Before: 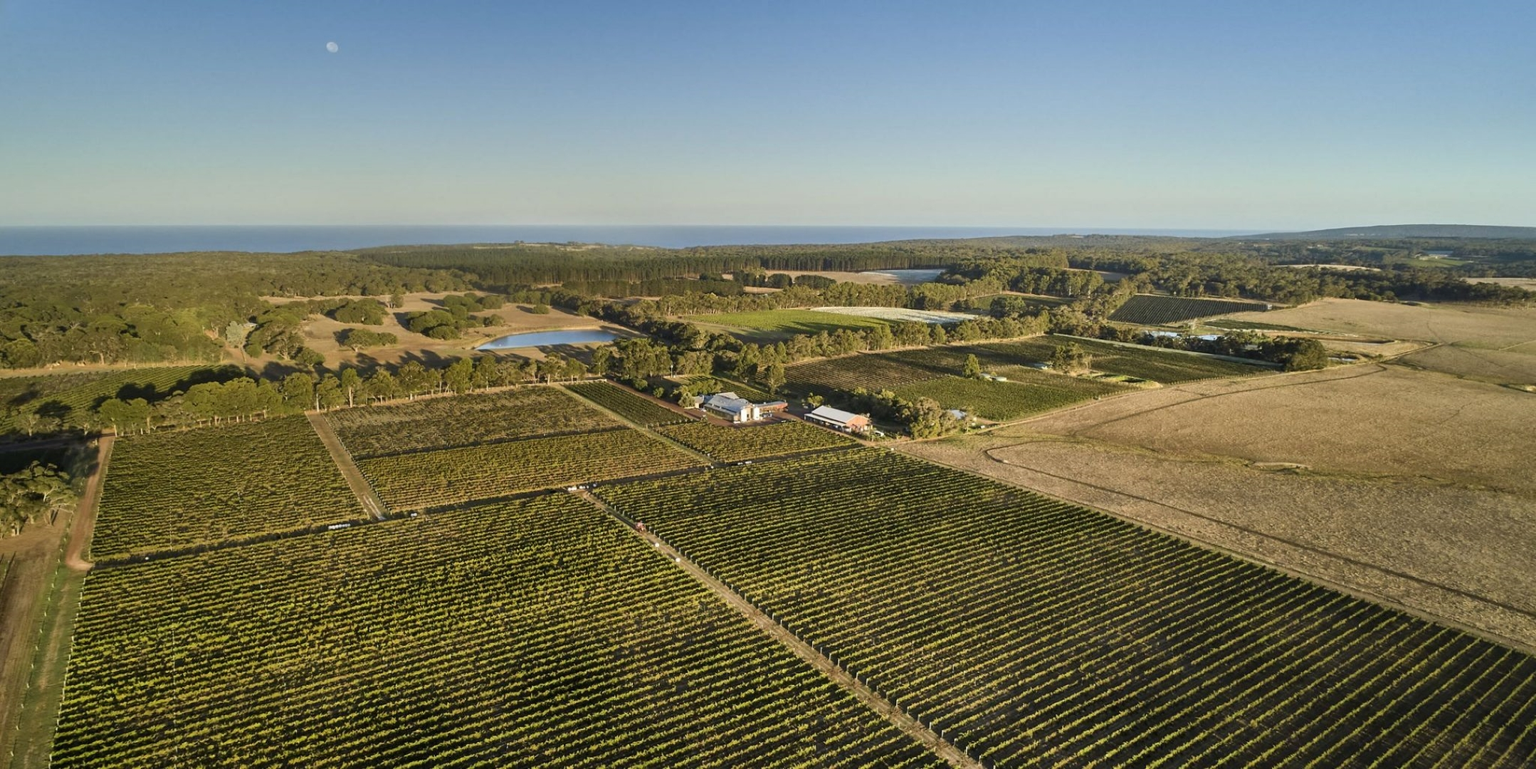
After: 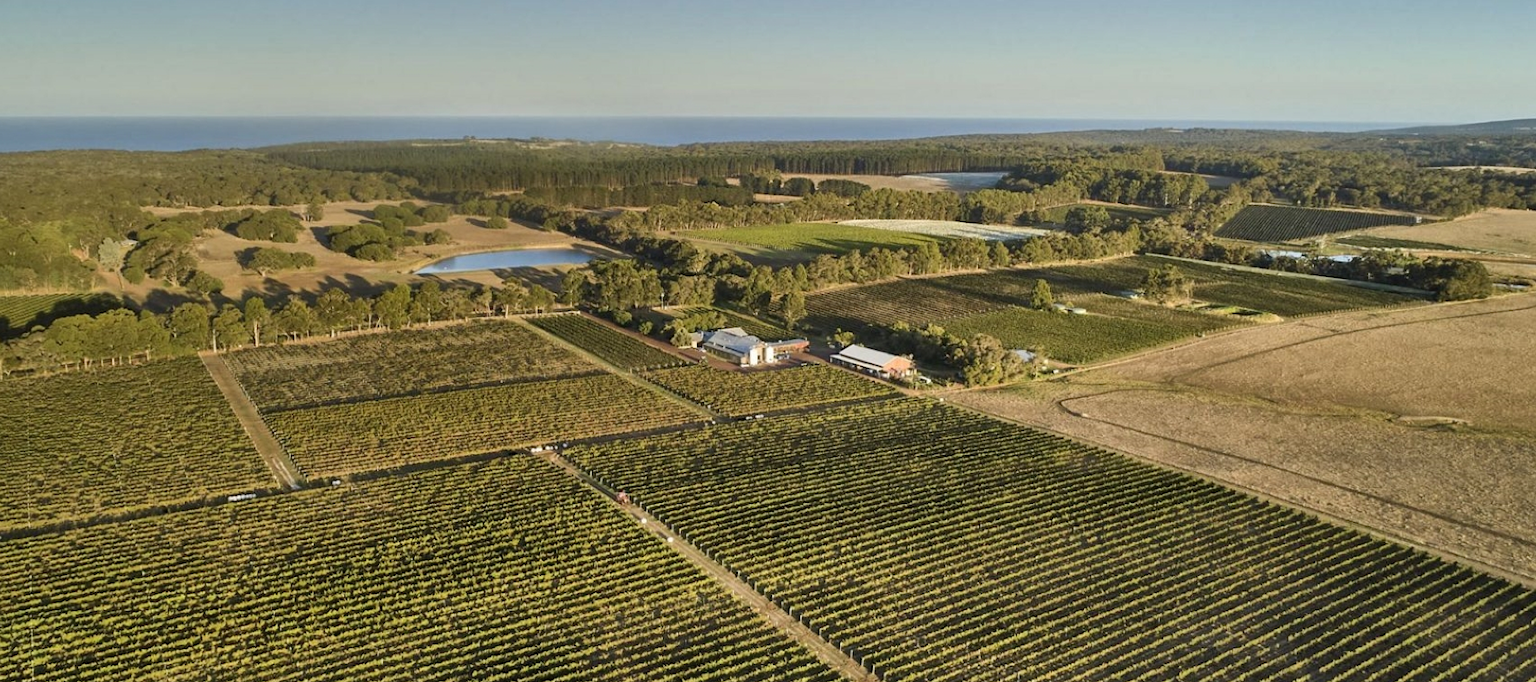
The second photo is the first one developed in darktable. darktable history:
crop: left 9.65%, top 17.363%, right 11.29%, bottom 12.392%
shadows and highlights: shadows 60.27, soften with gaussian
